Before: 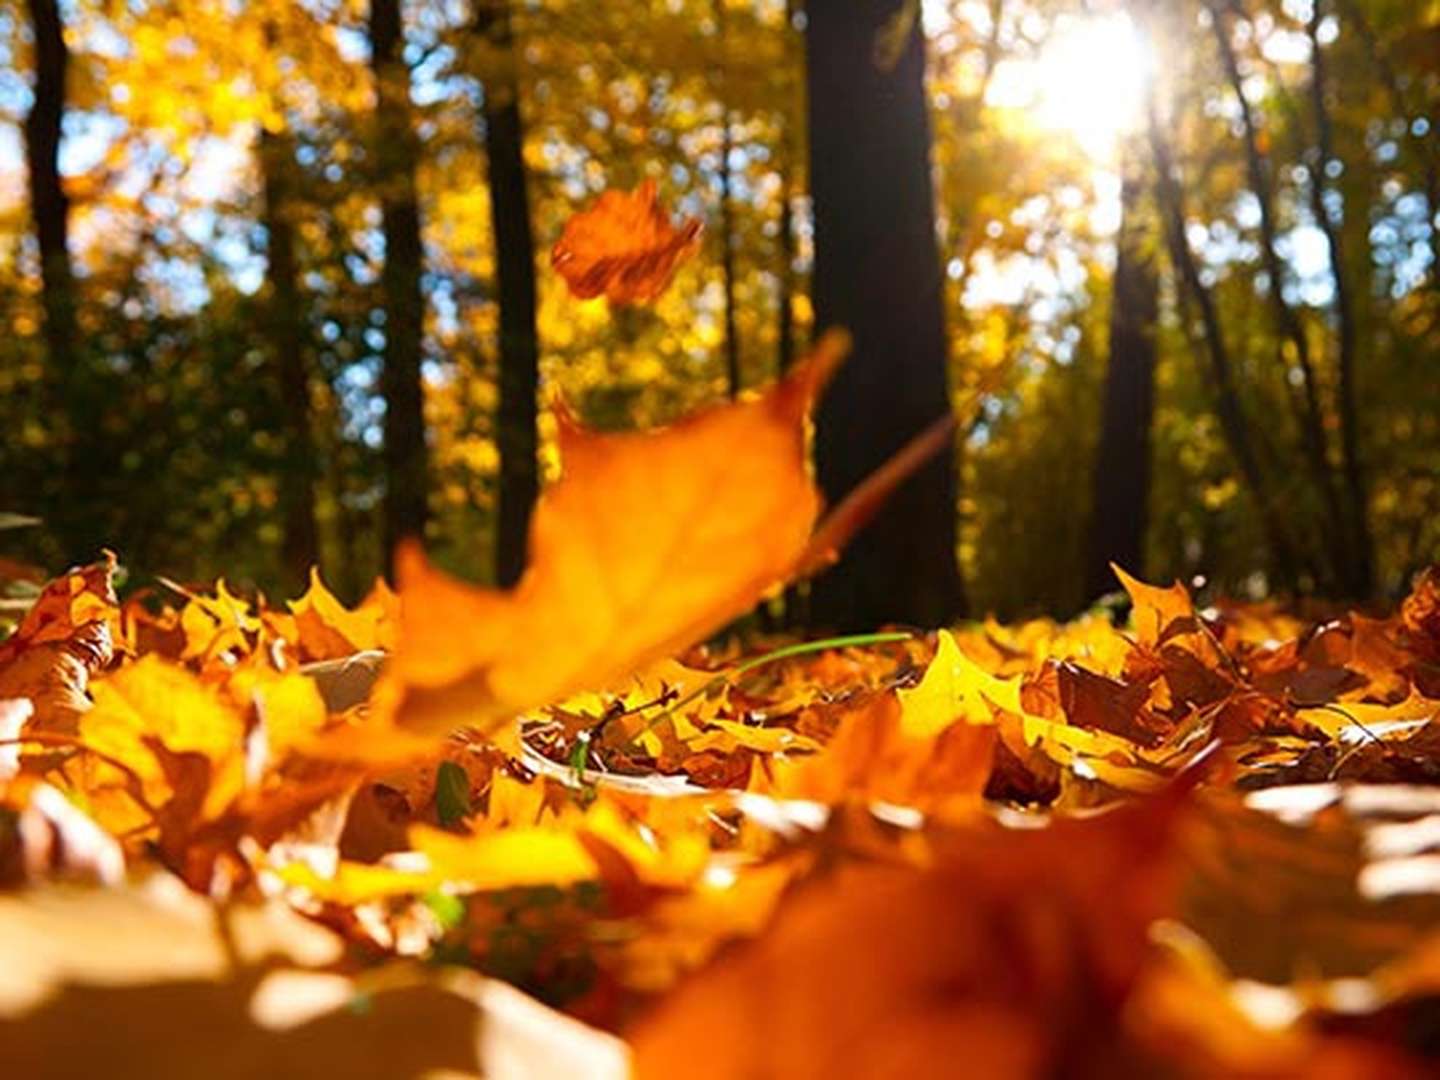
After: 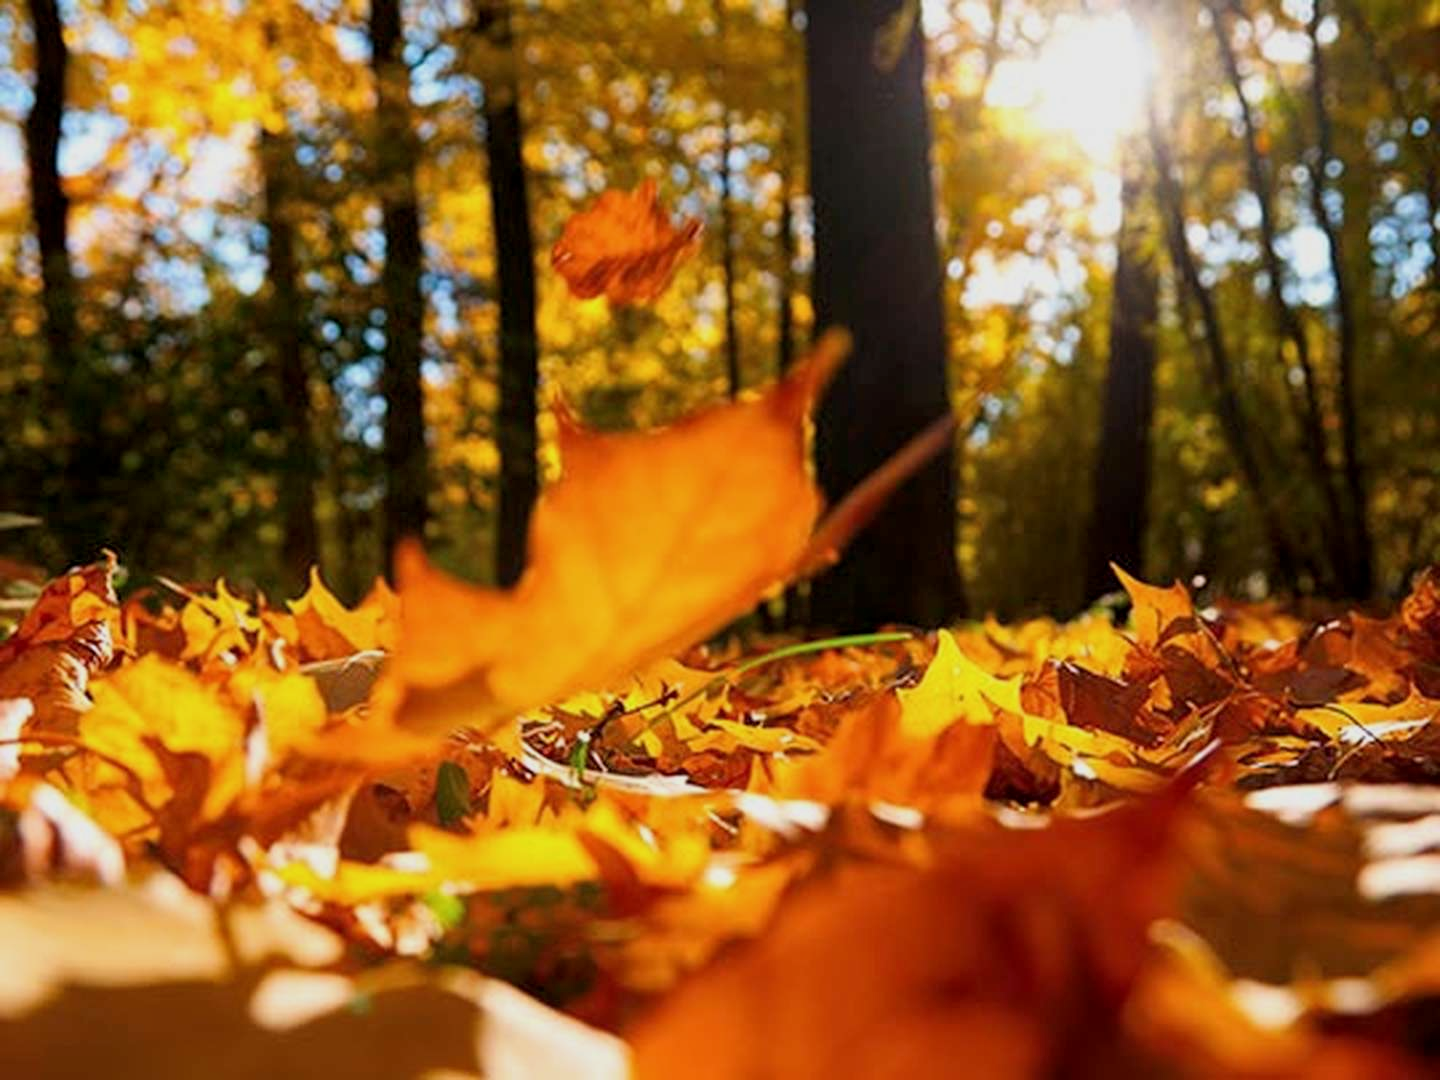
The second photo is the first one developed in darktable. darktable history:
local contrast: highlights 107%, shadows 103%, detail 120%, midtone range 0.2
filmic rgb: black relative exposure -14.97 EV, white relative exposure 3 EV, threshold 3 EV, target black luminance 0%, hardness 9.19, latitude 98.25%, contrast 0.914, shadows ↔ highlights balance 0.398%, color science v6 (2022), enable highlight reconstruction true
